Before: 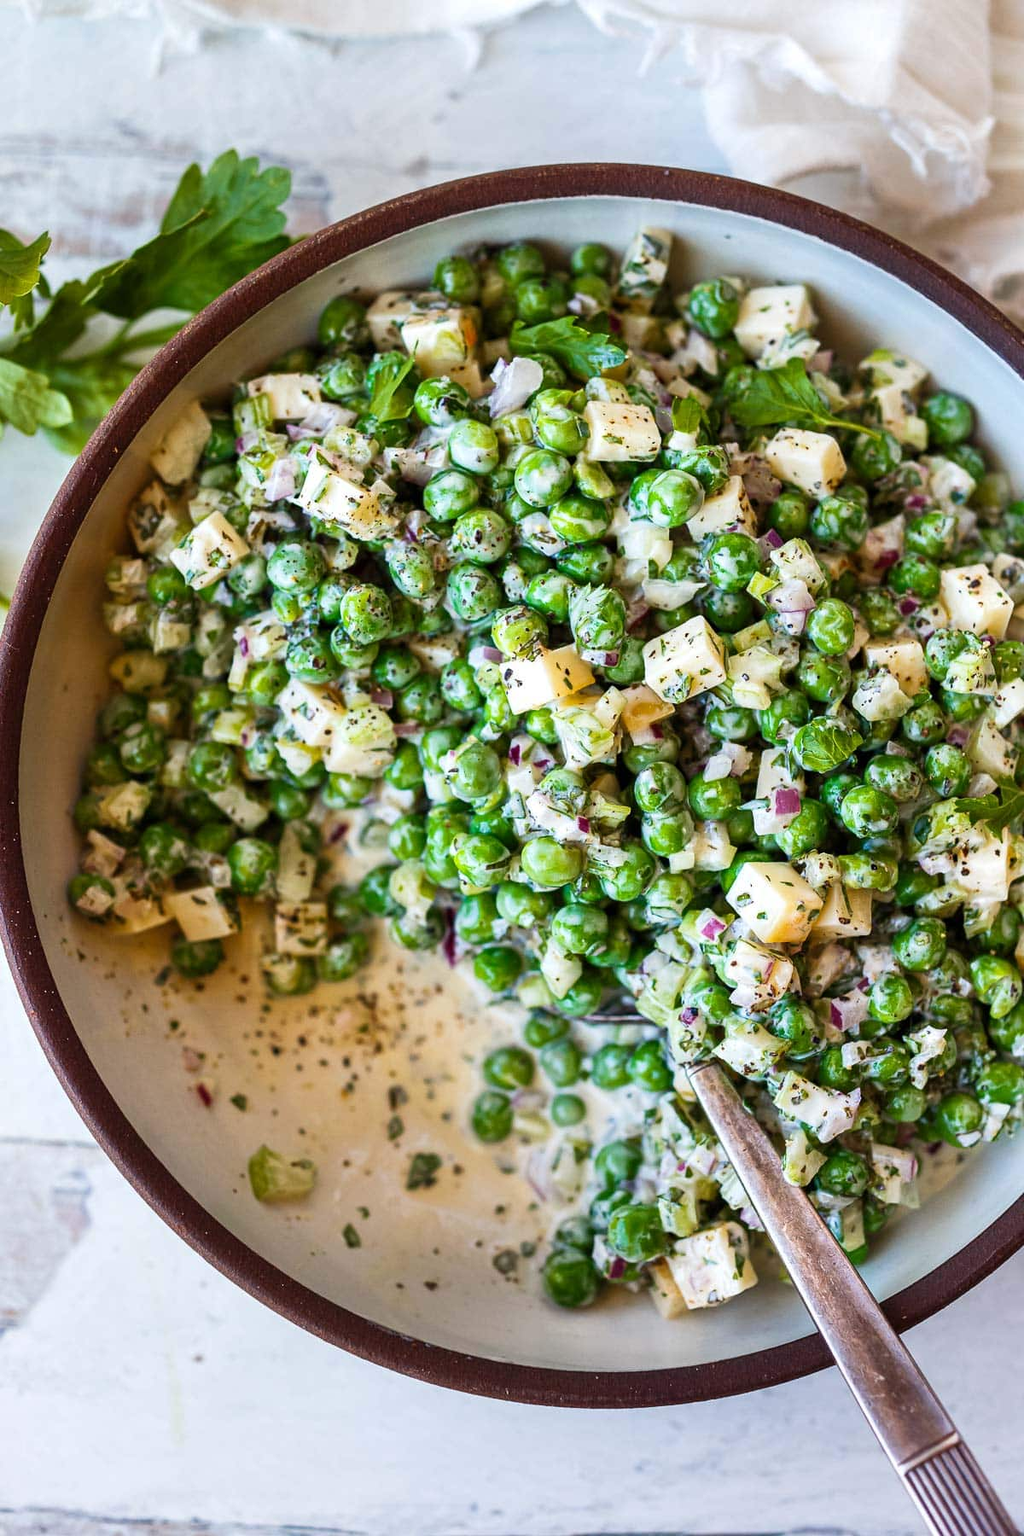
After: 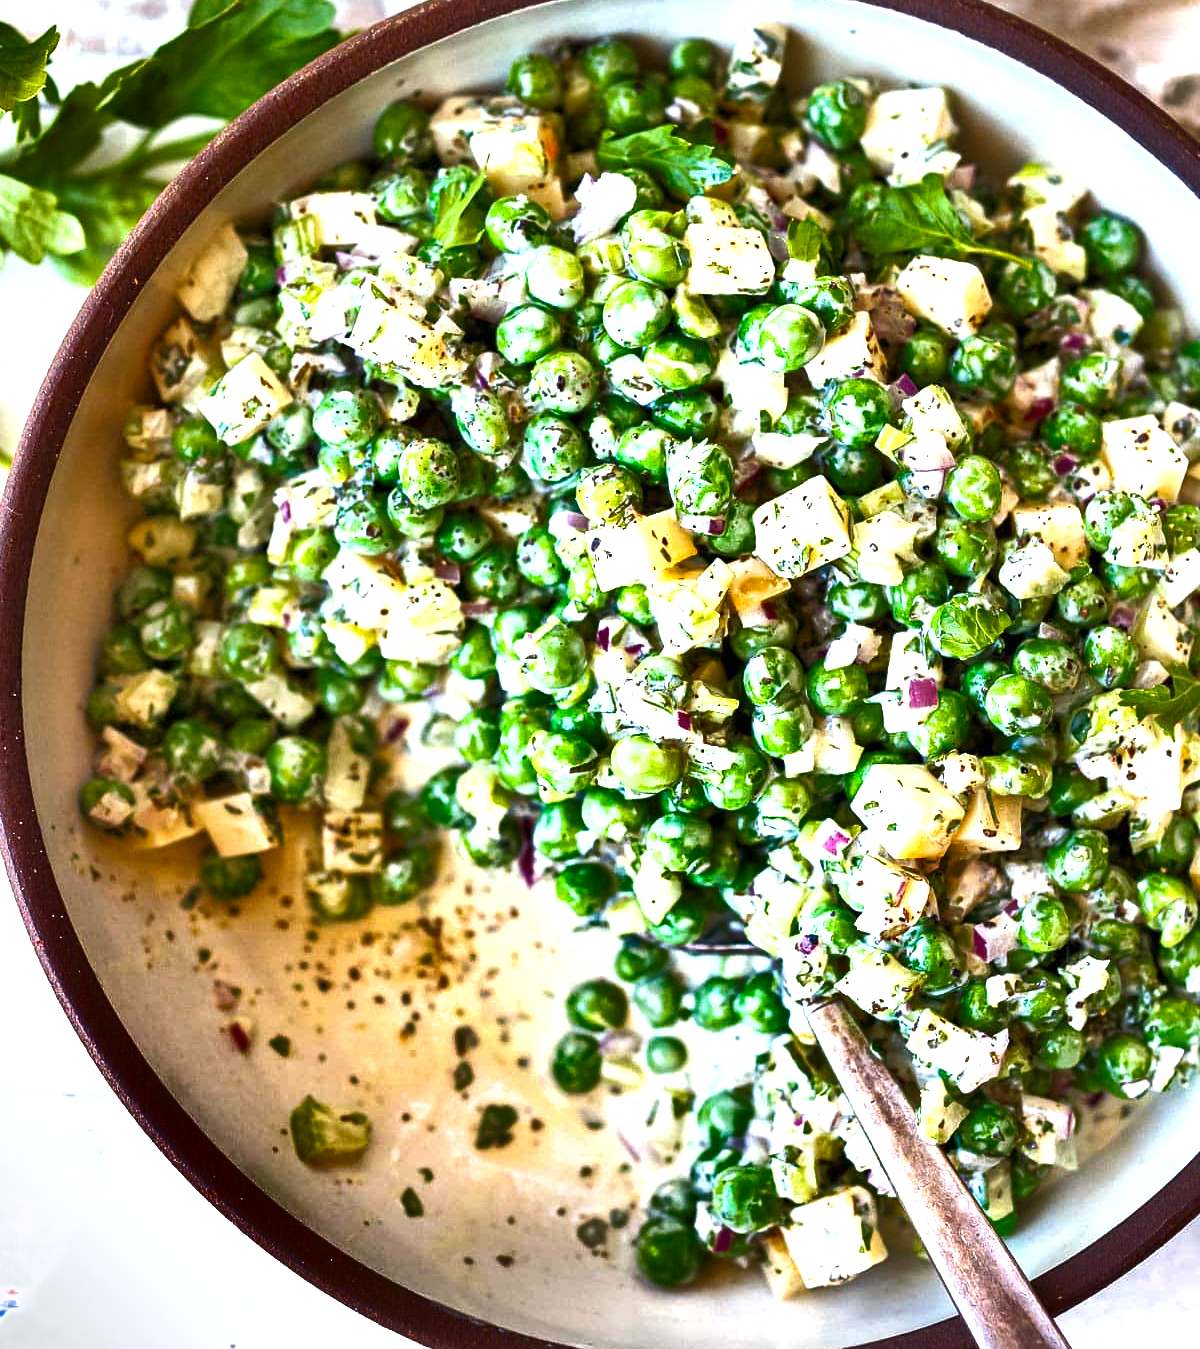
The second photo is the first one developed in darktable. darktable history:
exposure: black level correction 0.001, exposure 0.958 EV, compensate highlight preservation false
shadows and highlights: radius 173.35, shadows 27.43, white point adjustment 3.18, highlights -68.66, highlights color adjustment 56.37%, soften with gaussian
crop: top 13.704%, bottom 11.329%
